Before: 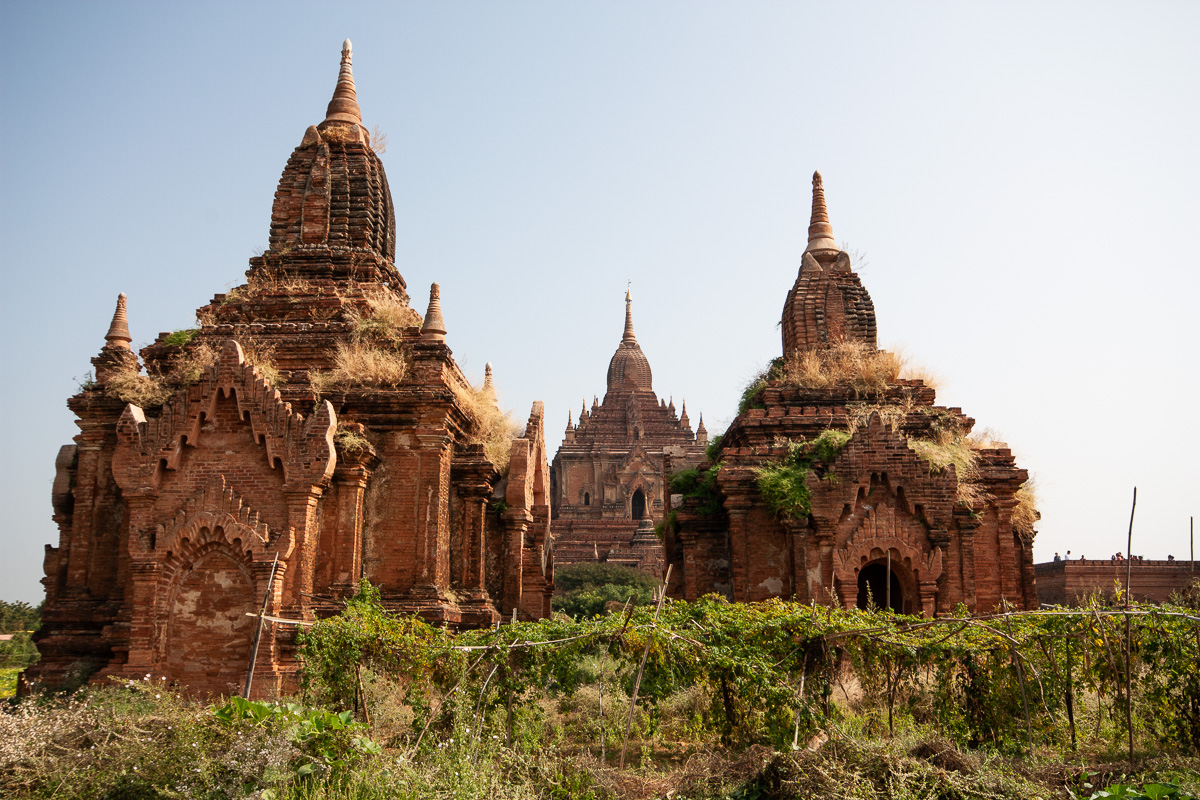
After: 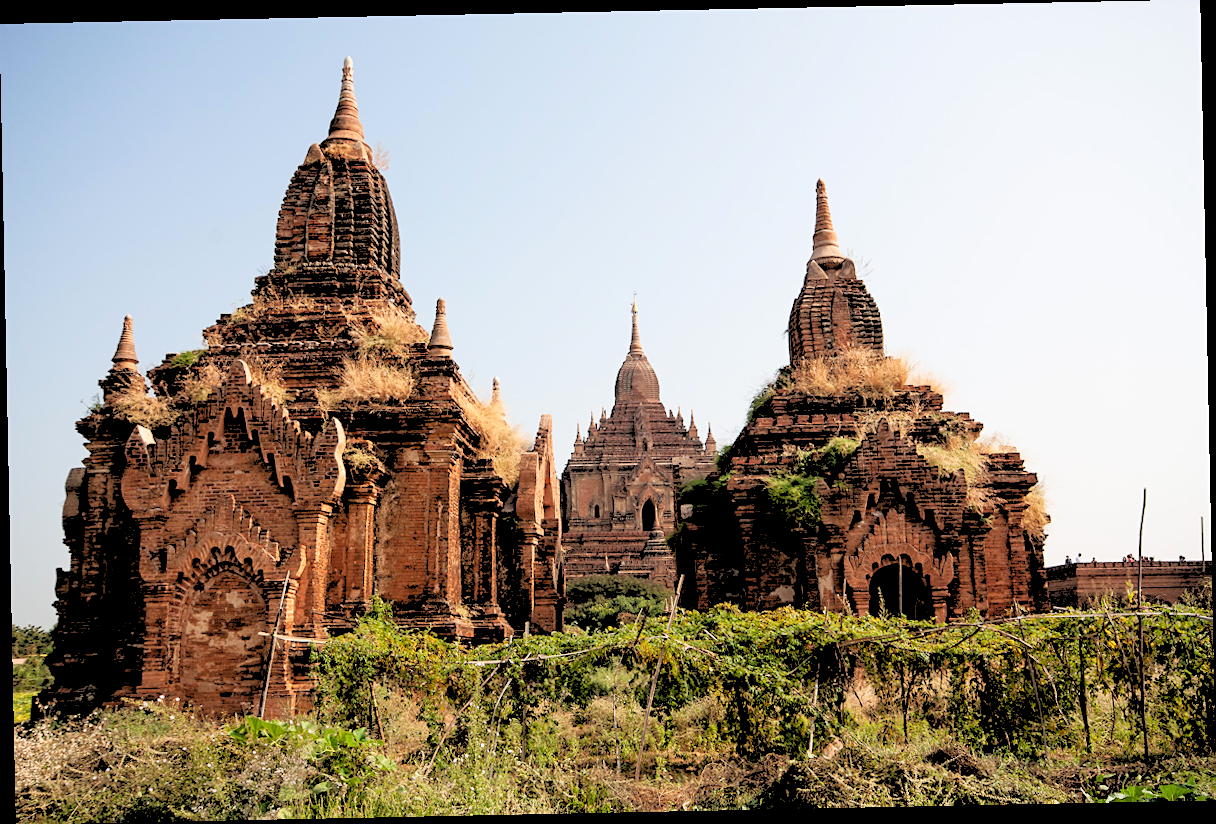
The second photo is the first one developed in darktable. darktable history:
rotate and perspective: rotation -1.17°, automatic cropping off
sharpen: amount 0.2
rgb levels: levels [[0.027, 0.429, 0.996], [0, 0.5, 1], [0, 0.5, 1]]
